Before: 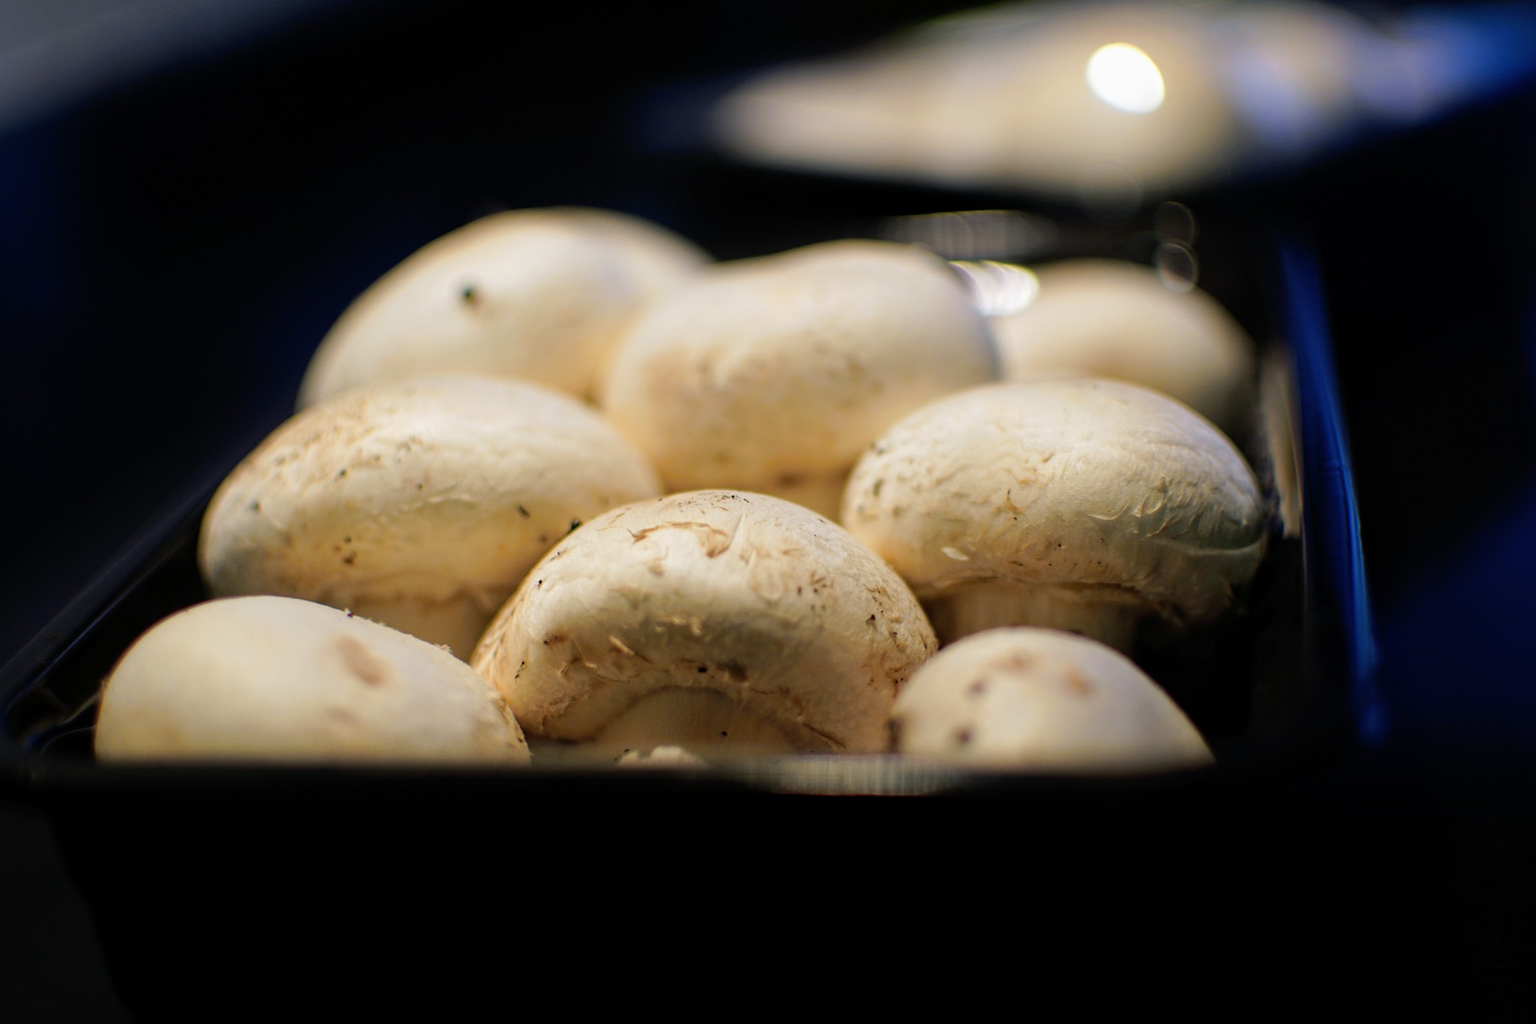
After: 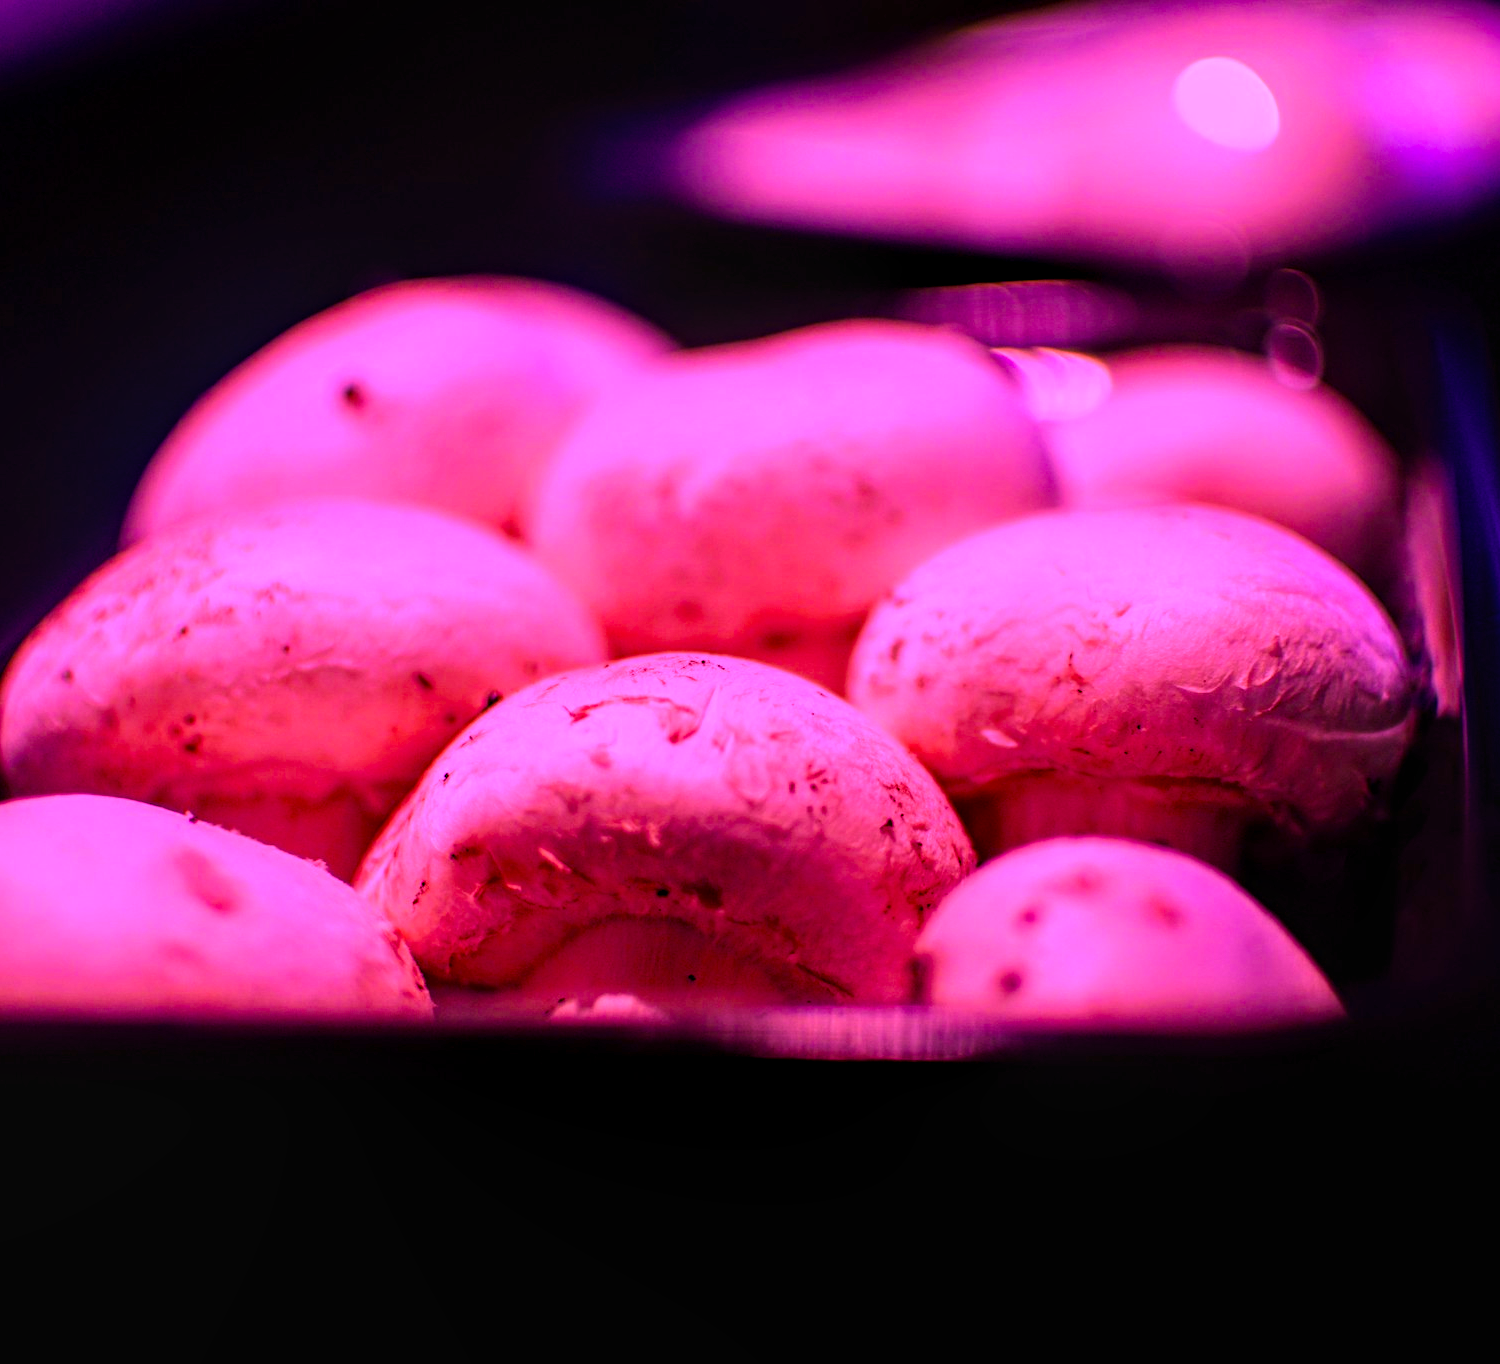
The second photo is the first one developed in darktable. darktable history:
color balance rgb: shadows lift › chroma 0.948%, shadows lift › hue 112.74°, power › hue 311.86°, linear chroma grading › global chroma 15.398%, perceptual saturation grading › global saturation 20%, perceptual saturation grading › highlights -25.699%, perceptual saturation grading › shadows 24.538%
local contrast: detail 130%
color calibration: output R [1.063, -0.012, -0.003, 0], output B [-0.079, 0.047, 1, 0], illuminant custom, x 0.263, y 0.52, temperature 7024.25 K
crop: left 13.42%, right 13.316%
contrast brightness saturation: contrast 0.035, saturation 0.069
